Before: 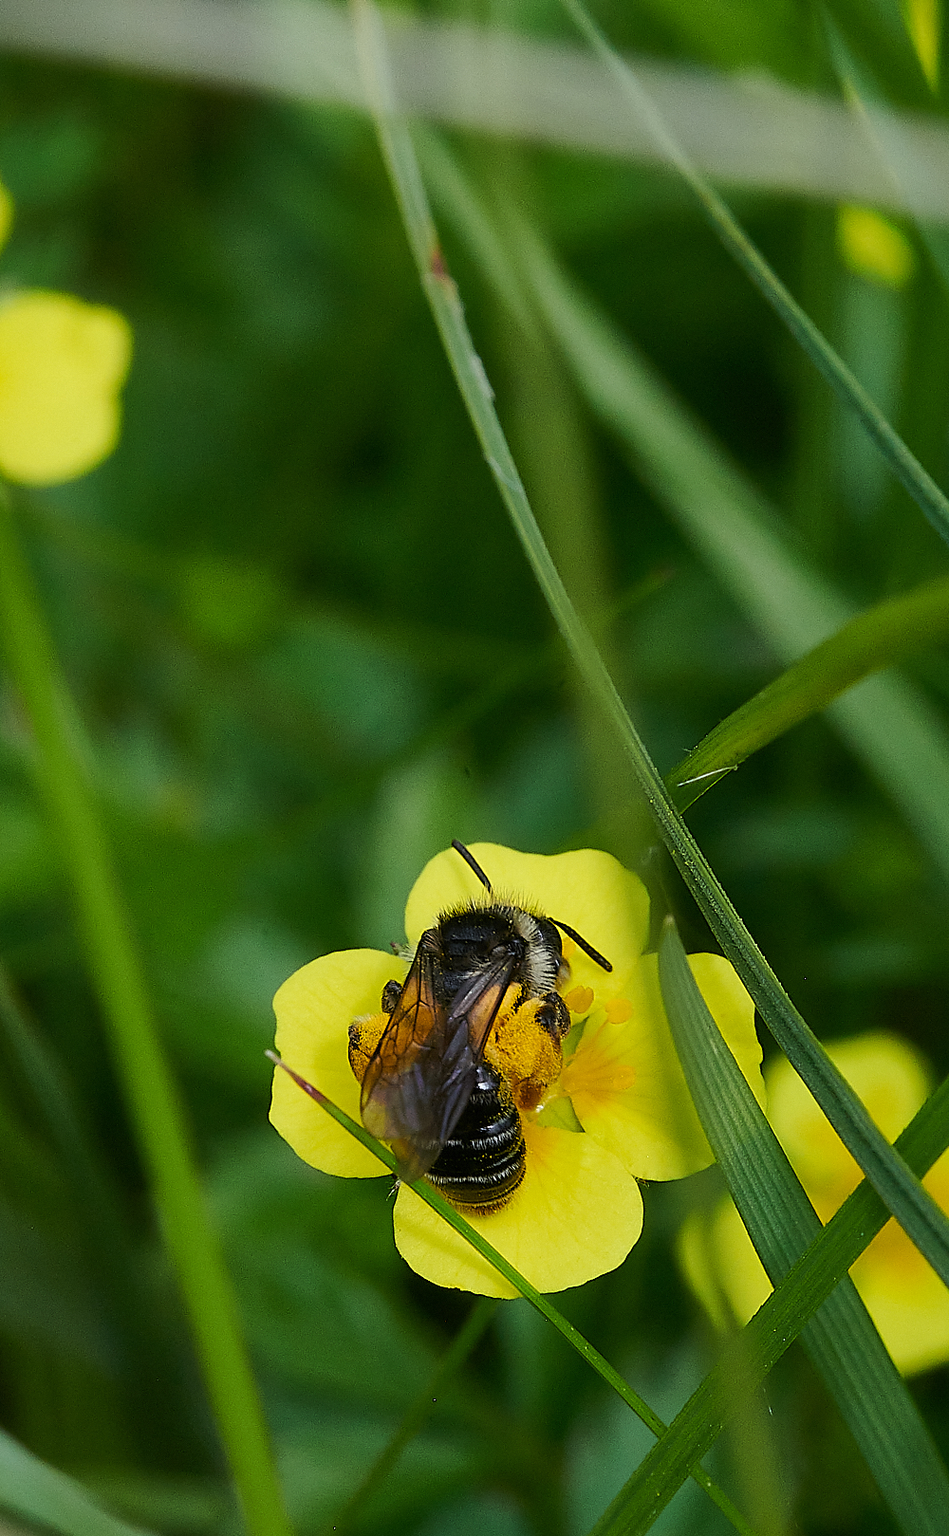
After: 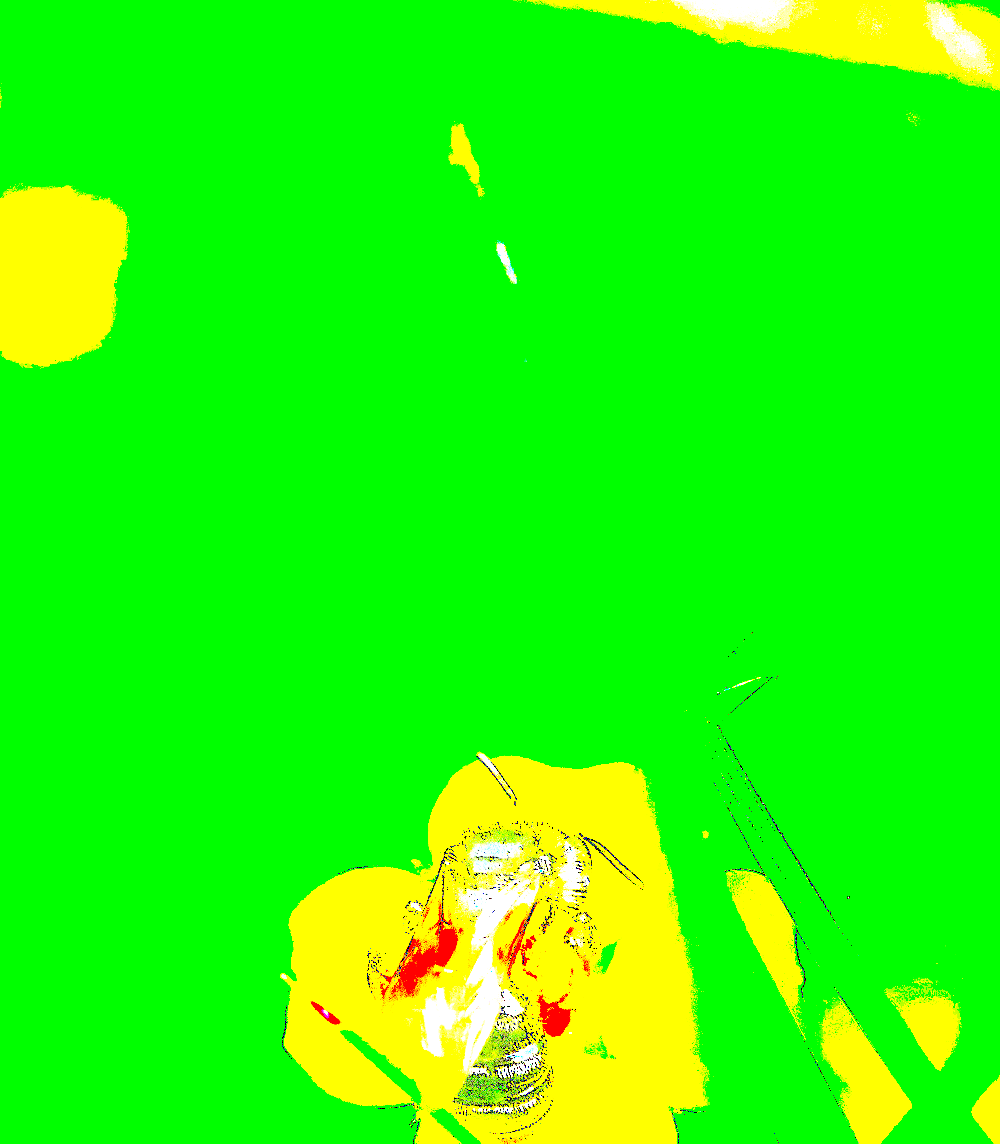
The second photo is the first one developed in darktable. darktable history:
exposure: exposure 8 EV, compensate highlight preservation false
contrast brightness saturation: contrast 0.26, brightness 0.02, saturation 0.87
color contrast: green-magenta contrast 1.2, blue-yellow contrast 1.2
crop and rotate: top 8.293%, bottom 20.996%
